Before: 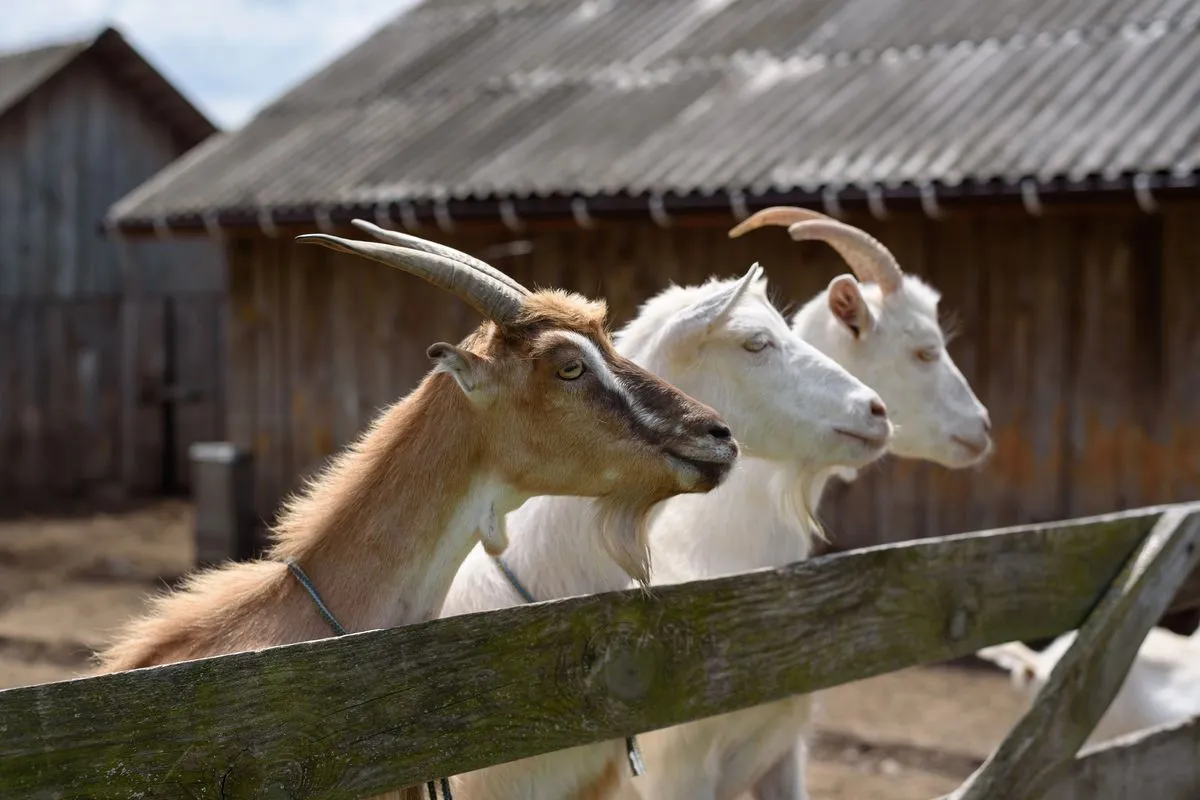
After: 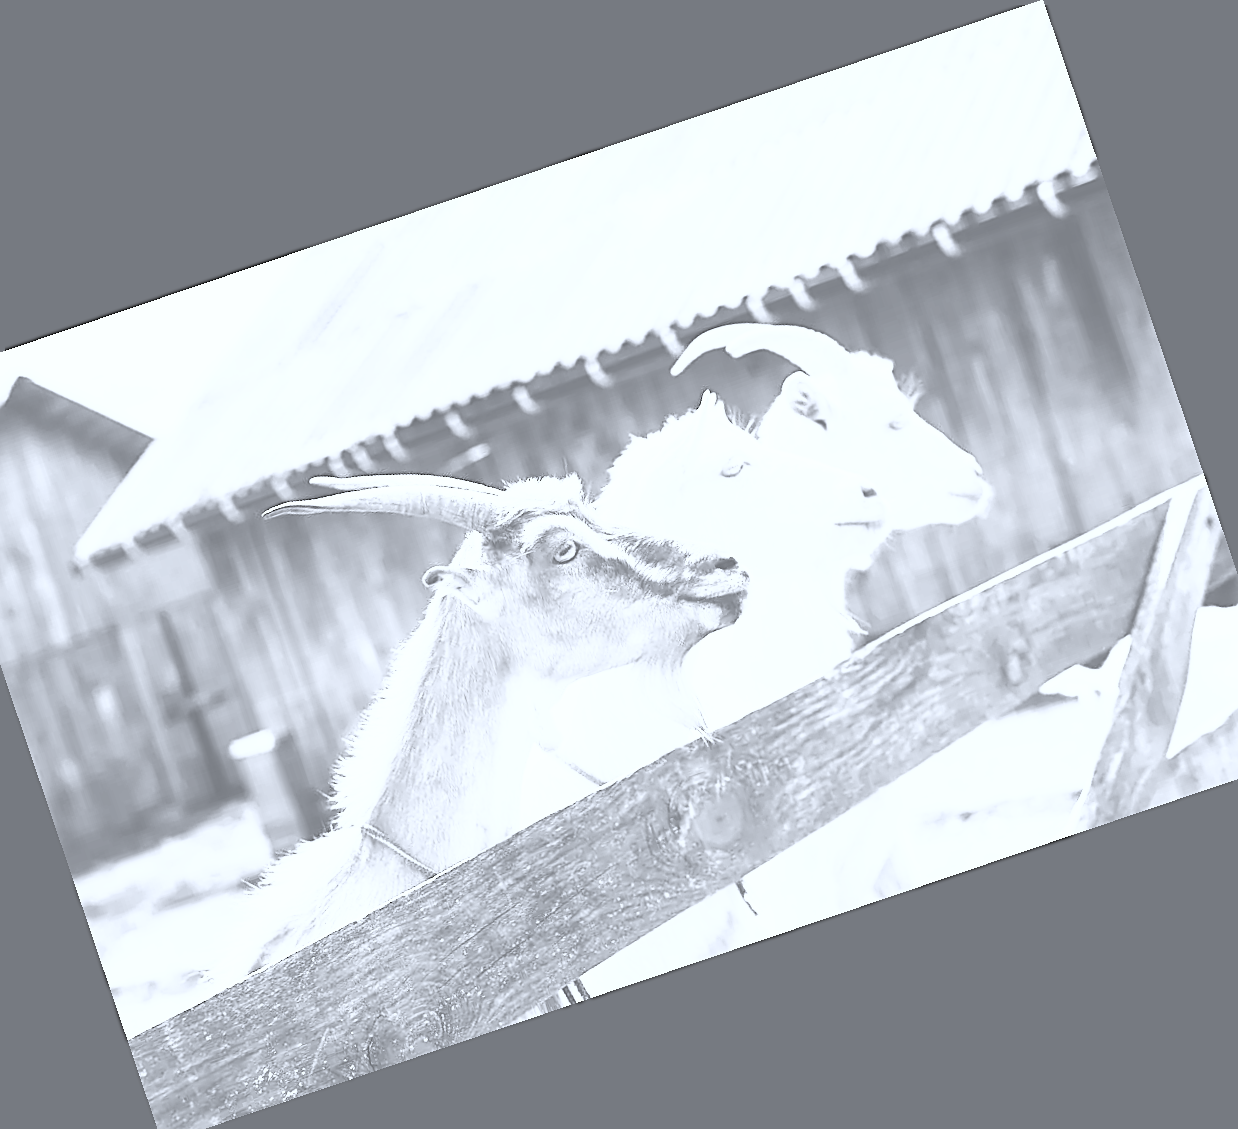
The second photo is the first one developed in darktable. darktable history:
crop and rotate: angle 18.71°, left 6.743%, right 4.341%, bottom 1.159%
levels: white 90.66%, levels [0.072, 0.414, 0.976]
contrast brightness saturation: contrast 0.541, brightness 0.454, saturation -0.988
color correction: highlights a* -0.804, highlights b* -8.23
exposure: black level correction -0.024, exposure 1.397 EV, compensate highlight preservation false
tone curve: curves: ch0 [(0.003, 0.029) (0.037, 0.036) (0.149, 0.117) (0.297, 0.318) (0.422, 0.474) (0.531, 0.6) (0.743, 0.809) (0.889, 0.941) (1, 0.98)]; ch1 [(0, 0) (0.305, 0.325) (0.453, 0.437) (0.482, 0.479) (0.501, 0.5) (0.506, 0.503) (0.564, 0.578) (0.587, 0.625) (0.666, 0.727) (1, 1)]; ch2 [(0, 0) (0.323, 0.277) (0.408, 0.399) (0.45, 0.48) (0.499, 0.502) (0.512, 0.523) (0.57, 0.595) (0.653, 0.671) (0.768, 0.744) (1, 1)], preserve colors none
sharpen: on, module defaults
